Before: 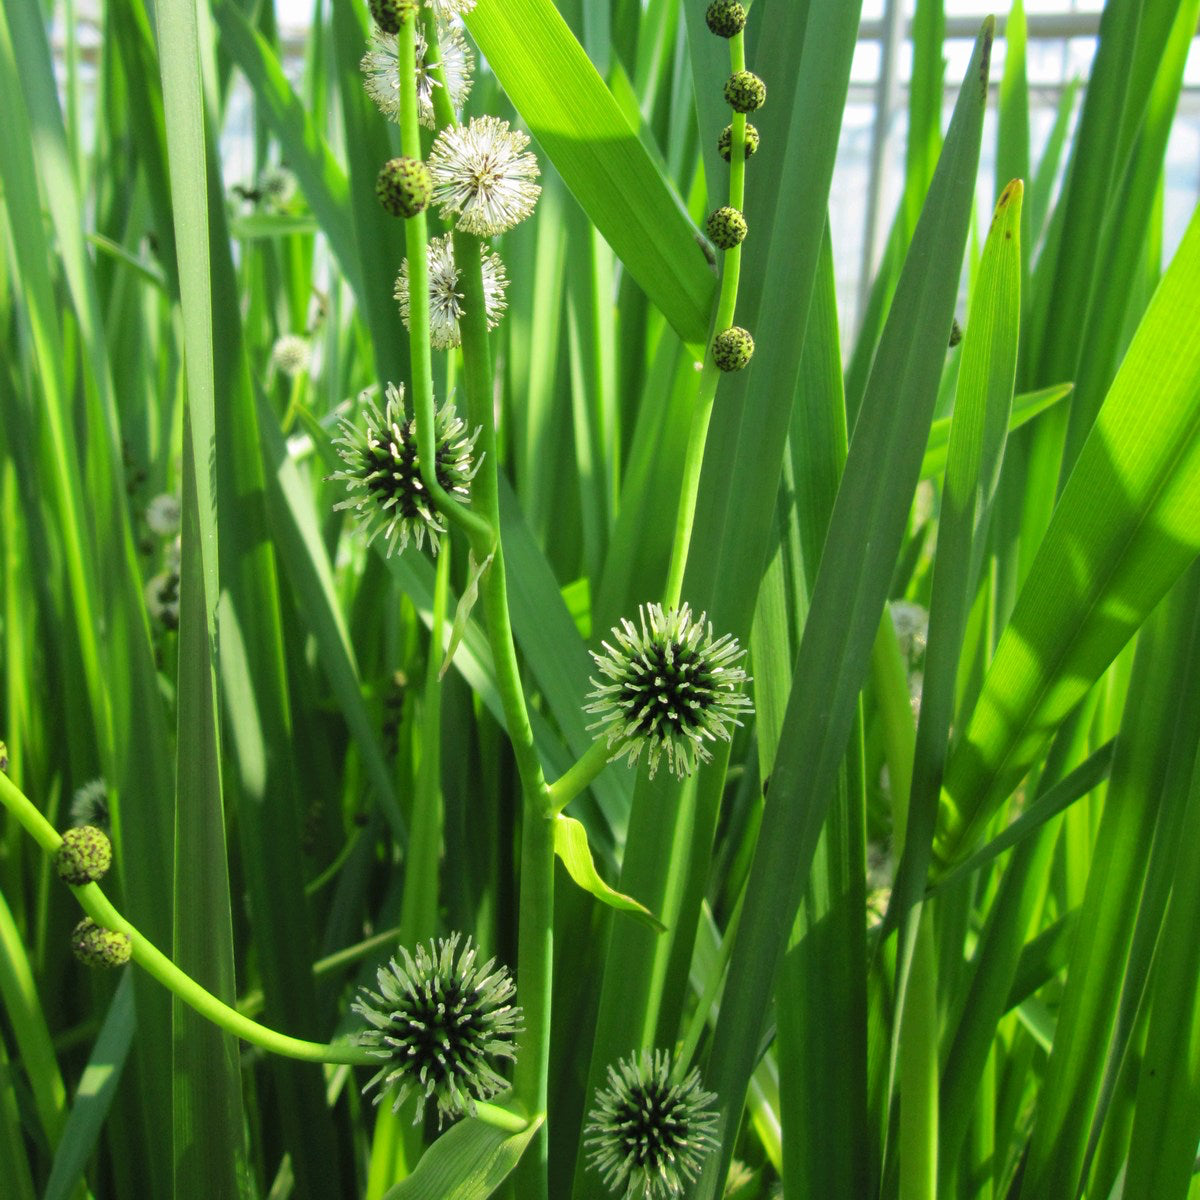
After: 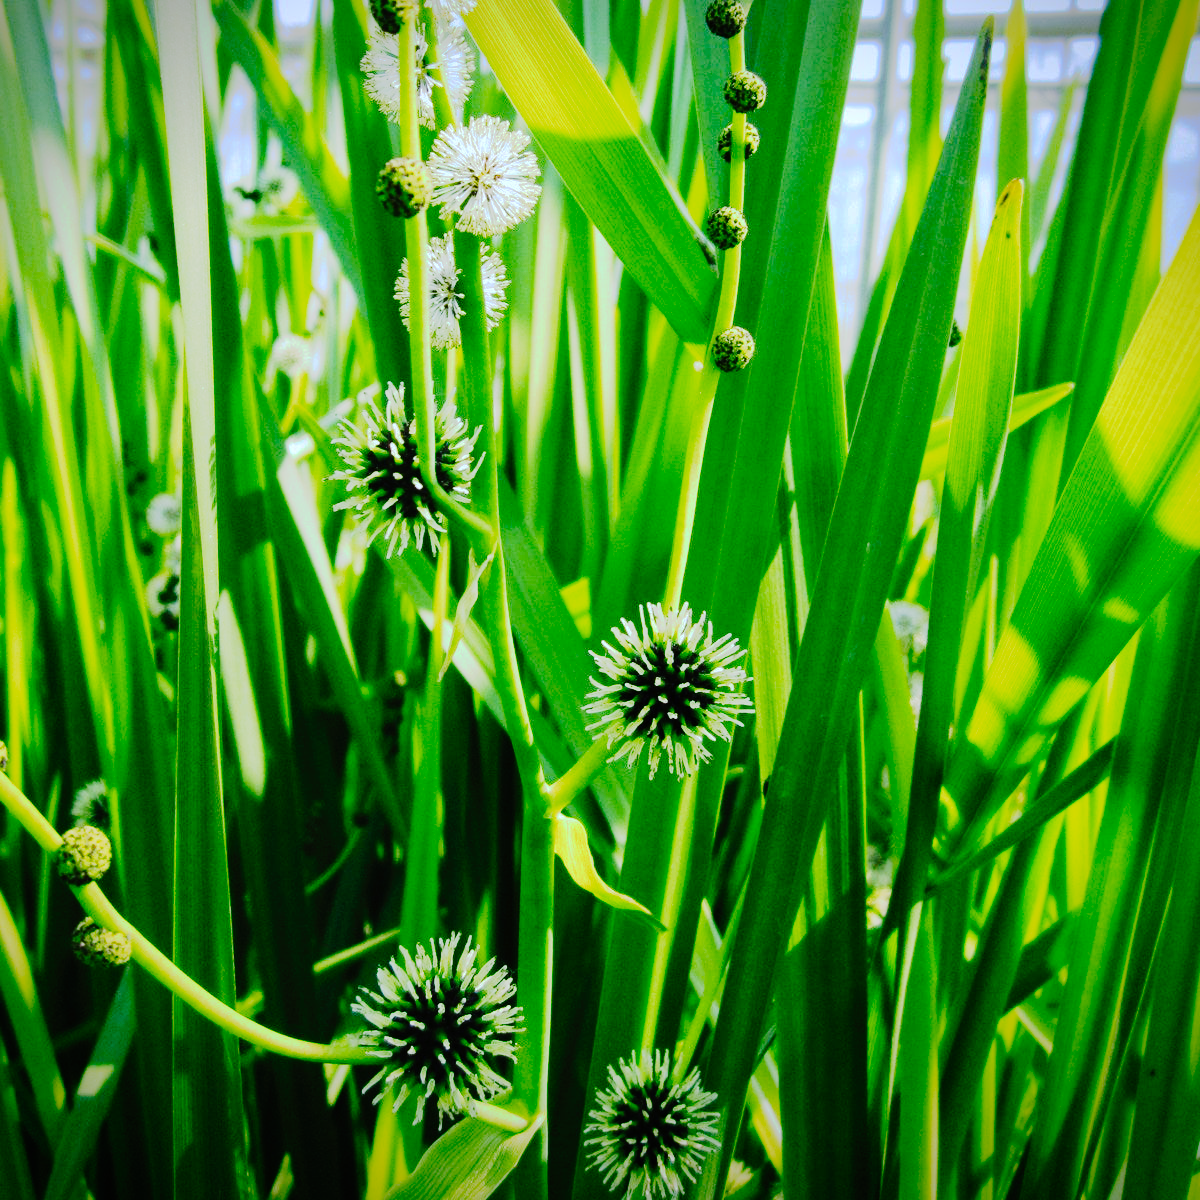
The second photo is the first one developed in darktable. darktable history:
vignetting: fall-off start 97.23%, saturation -0.024, center (-0.033, -0.042), width/height ratio 1.179, unbound false
white balance: red 0.926, green 1.003, blue 1.133
haze removal: compatibility mode true, adaptive false
tone curve: curves: ch0 [(0, 0) (0.003, 0.001) (0.011, 0.005) (0.025, 0.009) (0.044, 0.014) (0.069, 0.019) (0.1, 0.028) (0.136, 0.039) (0.177, 0.073) (0.224, 0.134) (0.277, 0.218) (0.335, 0.343) (0.399, 0.488) (0.468, 0.608) (0.543, 0.699) (0.623, 0.773) (0.709, 0.819) (0.801, 0.852) (0.898, 0.874) (1, 1)], preserve colors none
